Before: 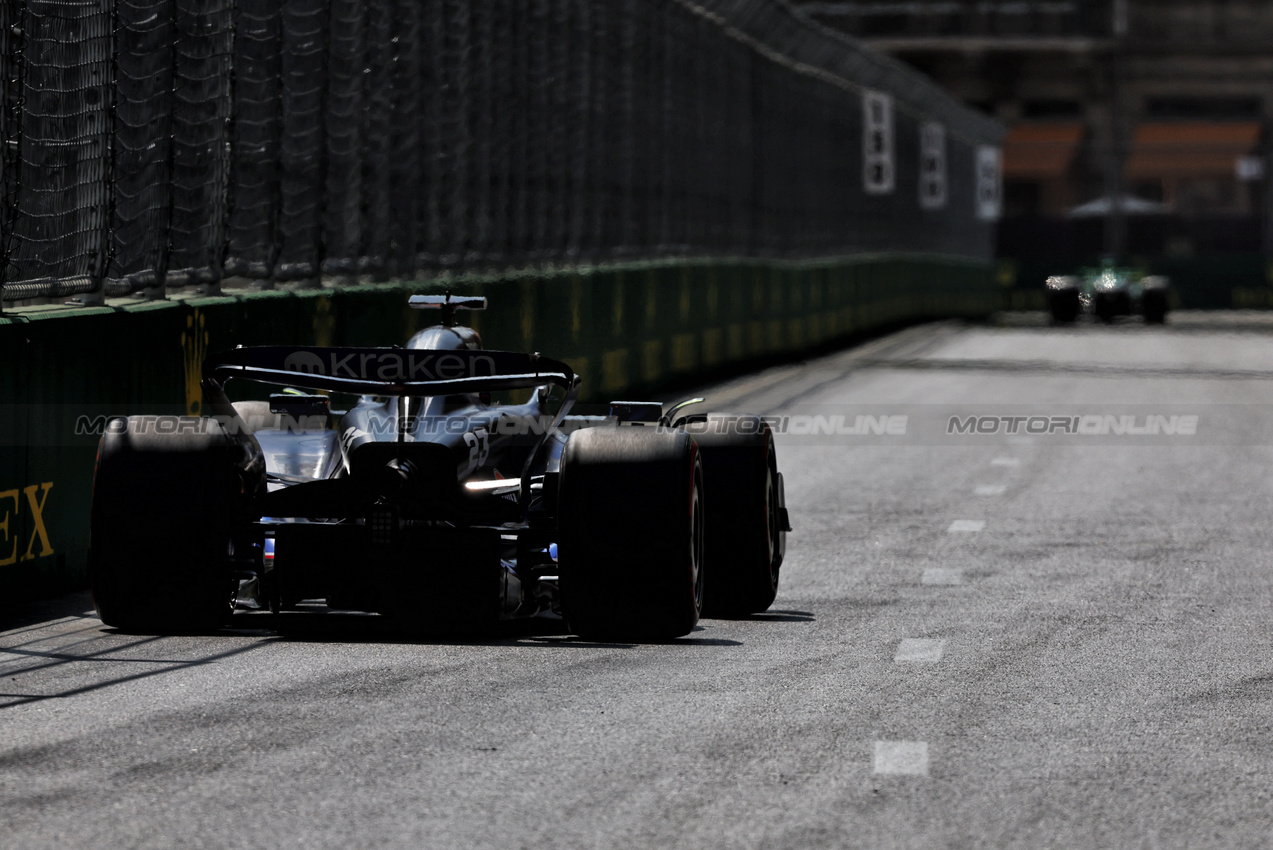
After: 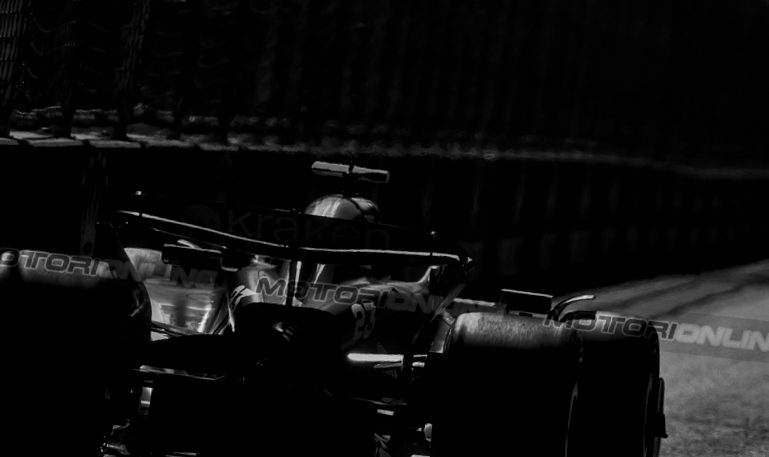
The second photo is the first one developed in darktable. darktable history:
local contrast: highlights 2%, shadows 7%, detail 134%
shadows and highlights: shadows 29.35, highlights -29.16, low approximation 0.01, soften with gaussian
contrast brightness saturation: contrast -0.035, brightness -0.596, saturation -0.992
crop and rotate: angle -6.37°, left 2.248%, top 7.08%, right 27.587%, bottom 30.45%
